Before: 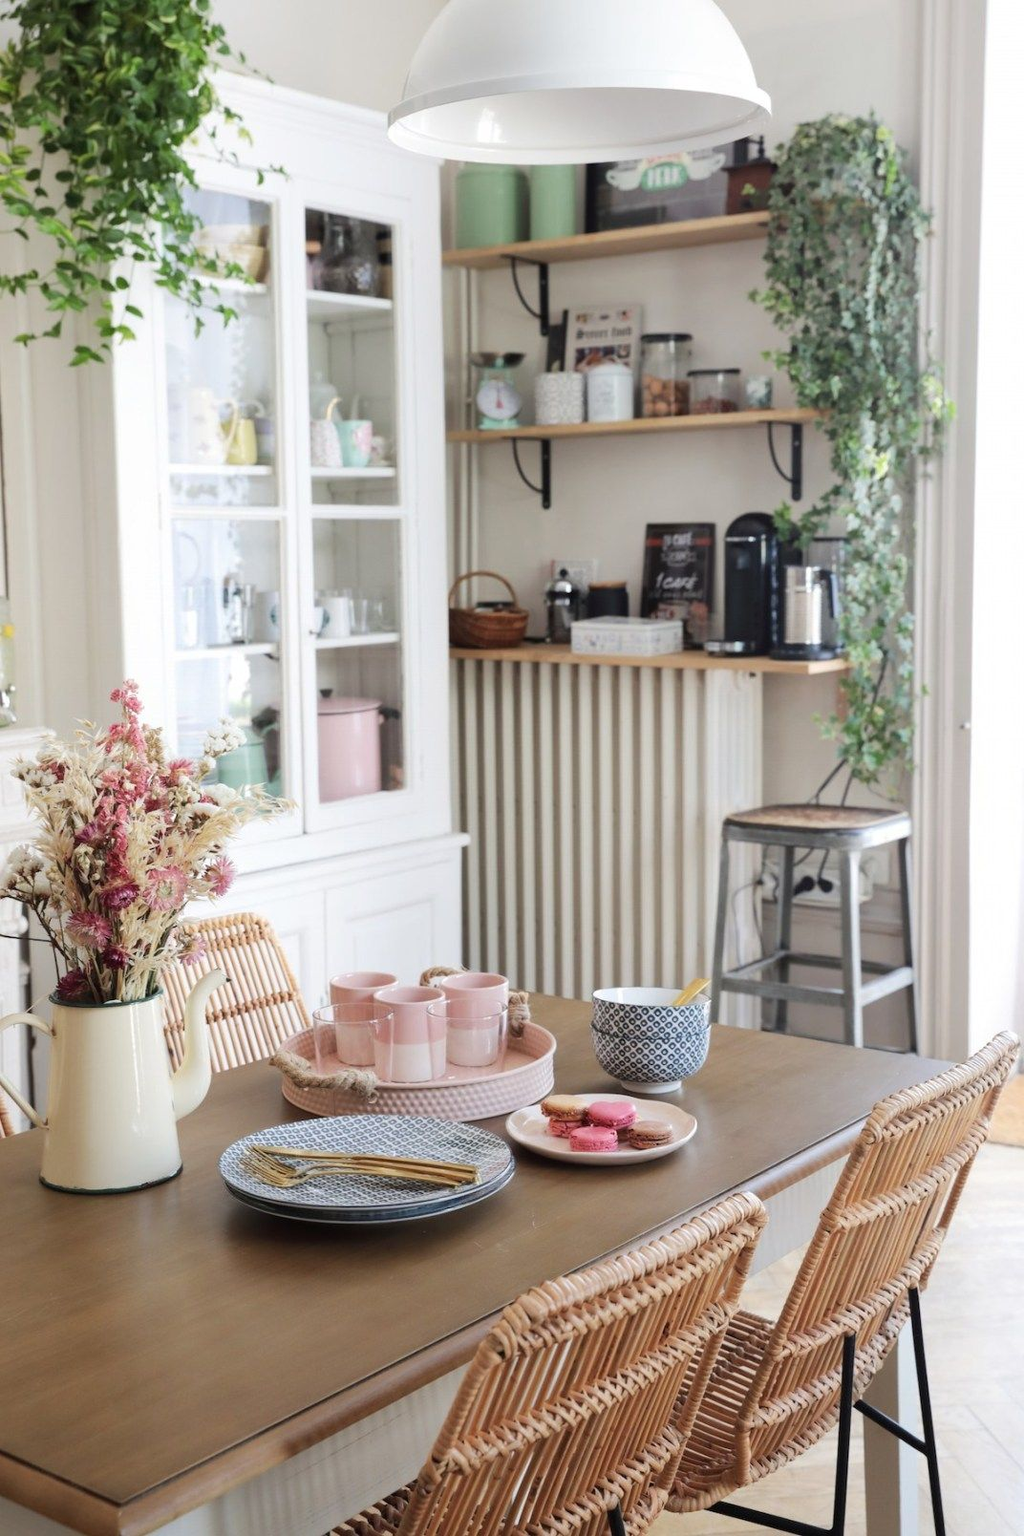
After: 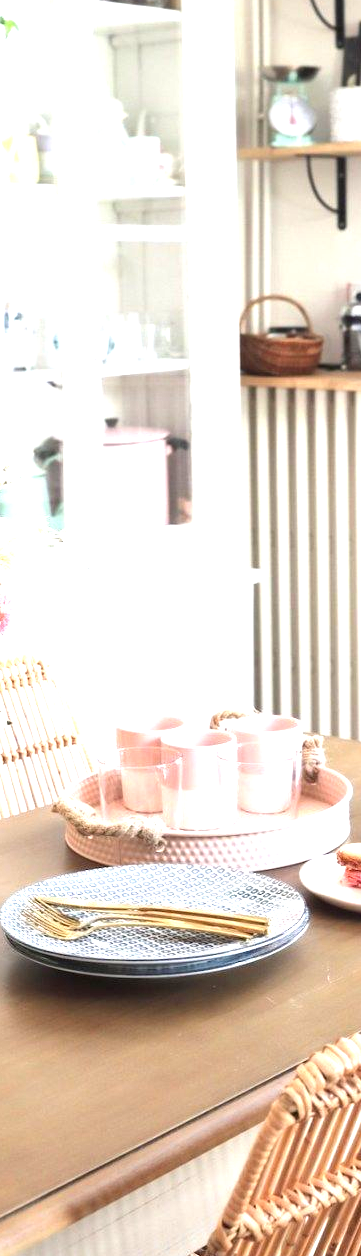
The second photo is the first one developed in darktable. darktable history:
exposure: black level correction 0, exposure 1.438 EV, compensate exposure bias true, compensate highlight preservation false
crop and rotate: left 21.489%, top 18.853%, right 44.808%, bottom 2.984%
